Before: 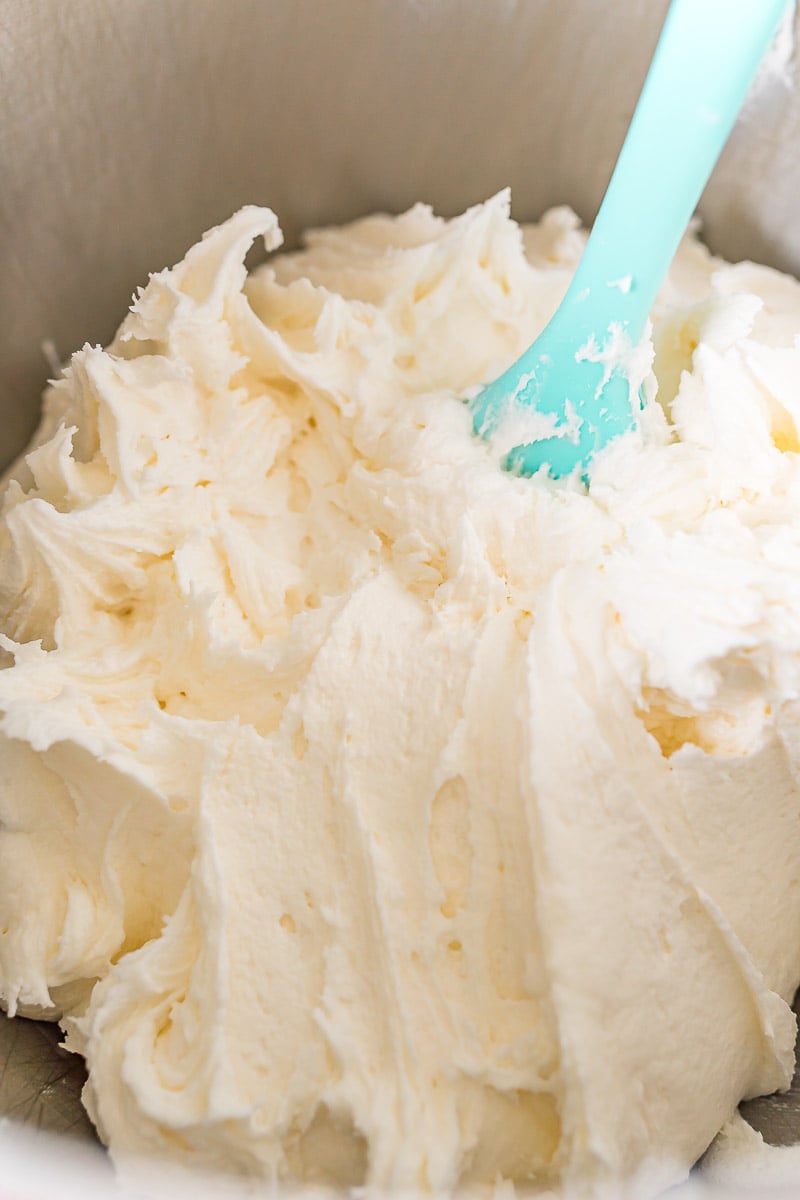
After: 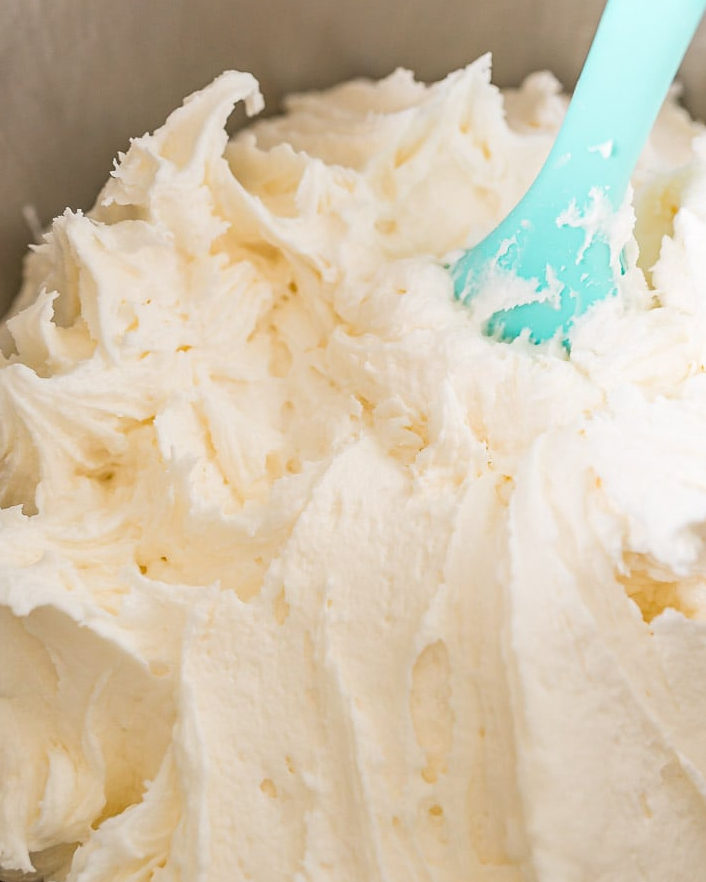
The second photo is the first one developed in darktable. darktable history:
crop and rotate: left 2.397%, top 11.264%, right 9.348%, bottom 15.227%
